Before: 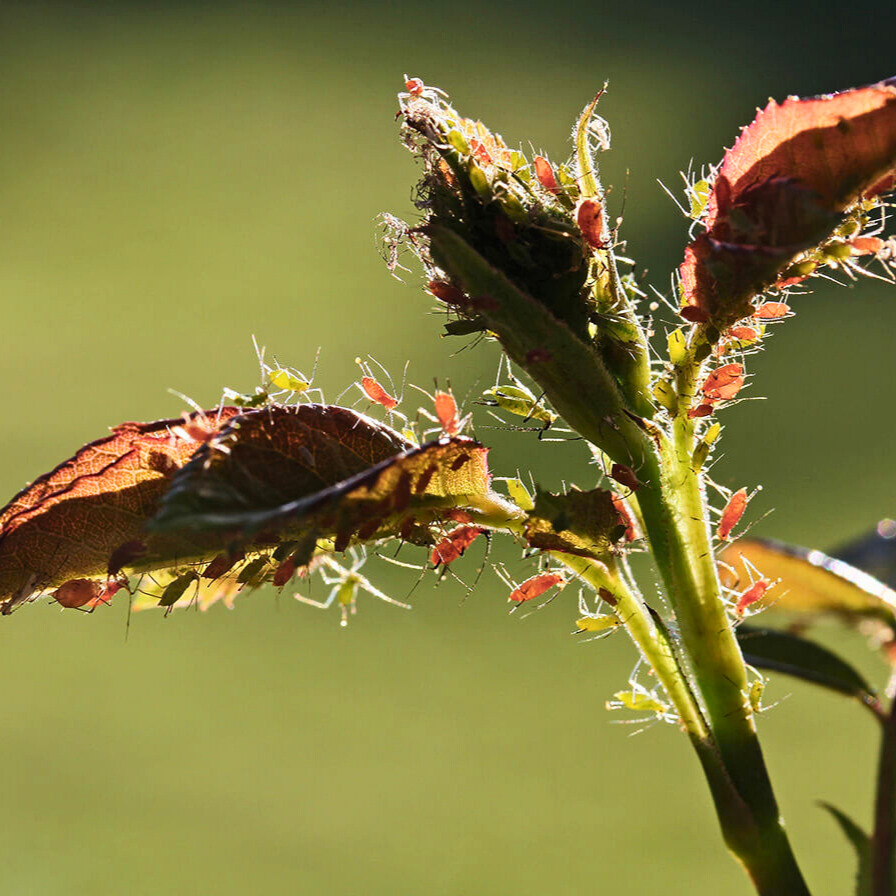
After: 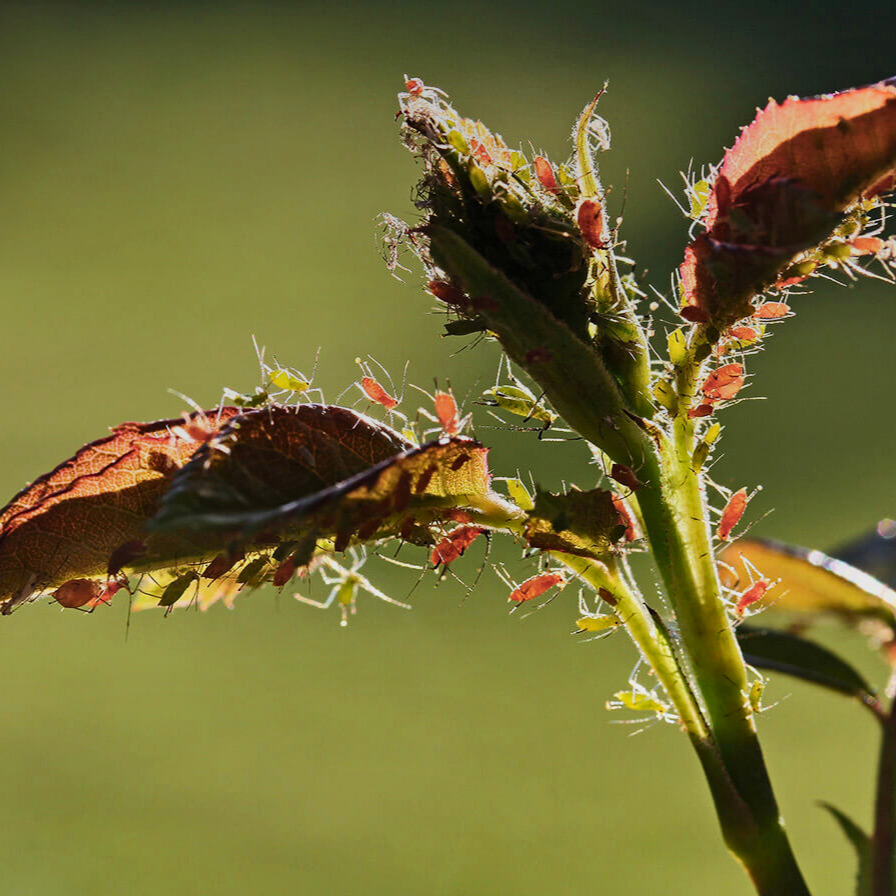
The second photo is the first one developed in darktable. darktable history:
shadows and highlights: white point adjustment -3.64, highlights -63.34, highlights color adjustment 42%, soften with gaussian
white balance: red 1, blue 1
graduated density: on, module defaults
